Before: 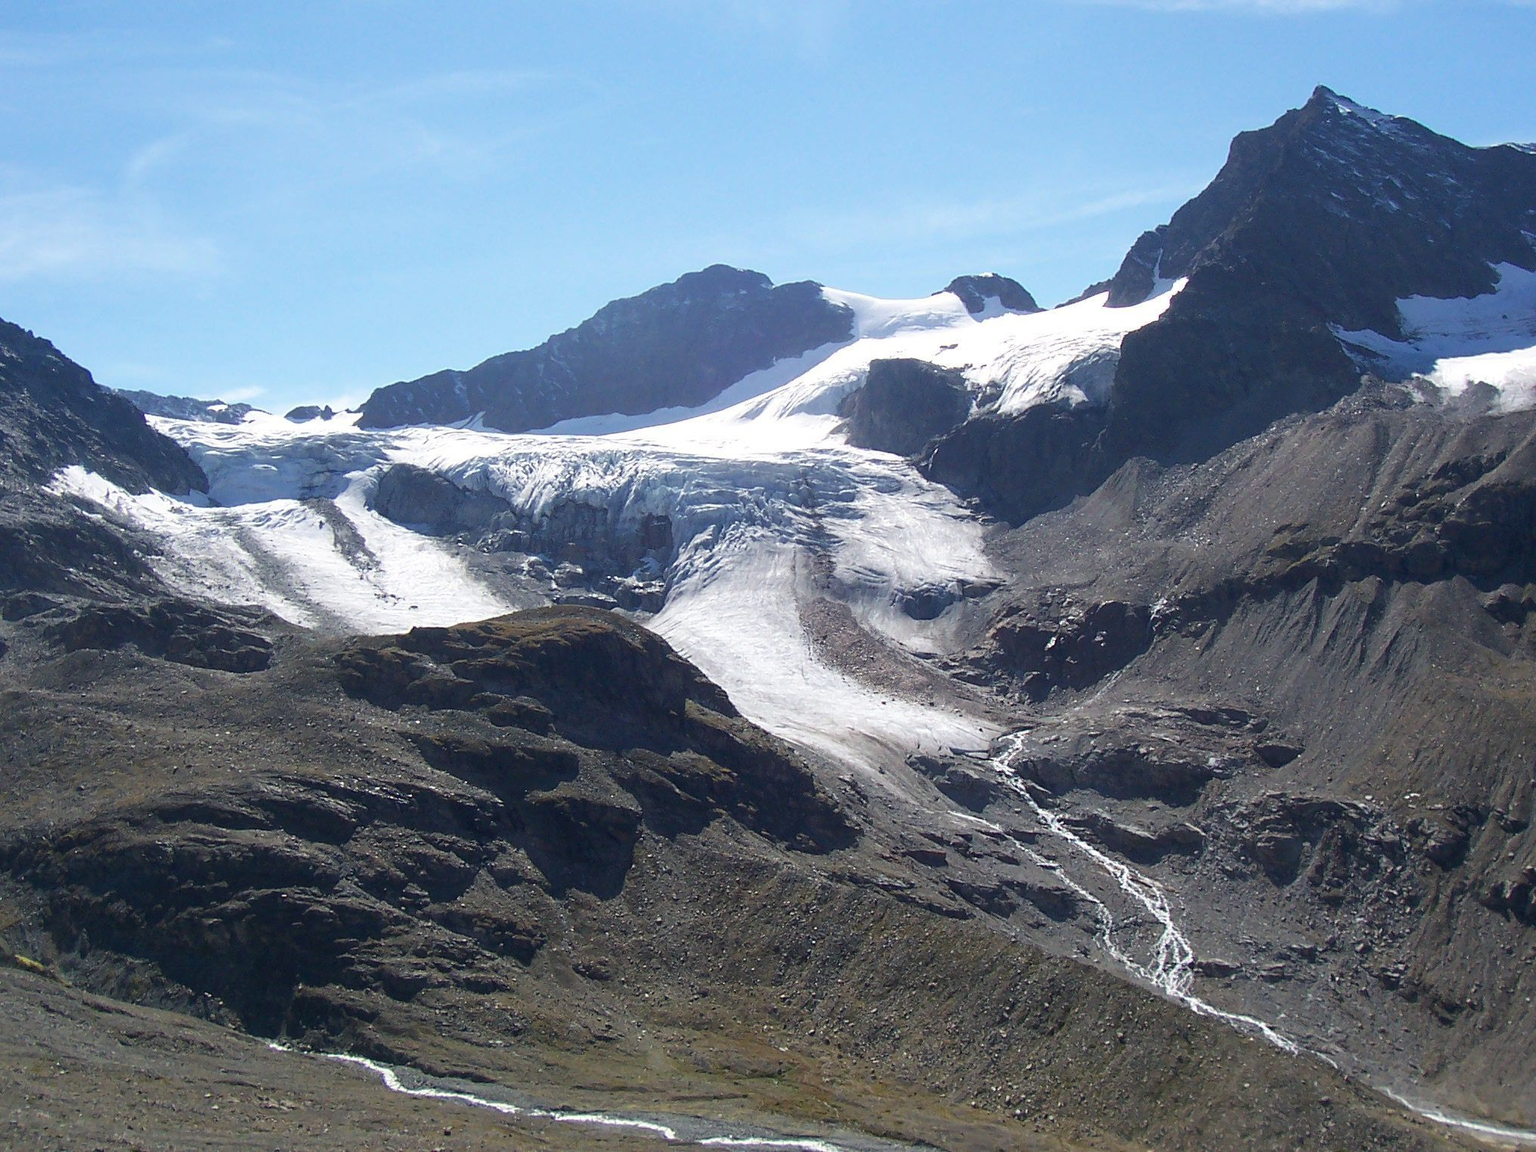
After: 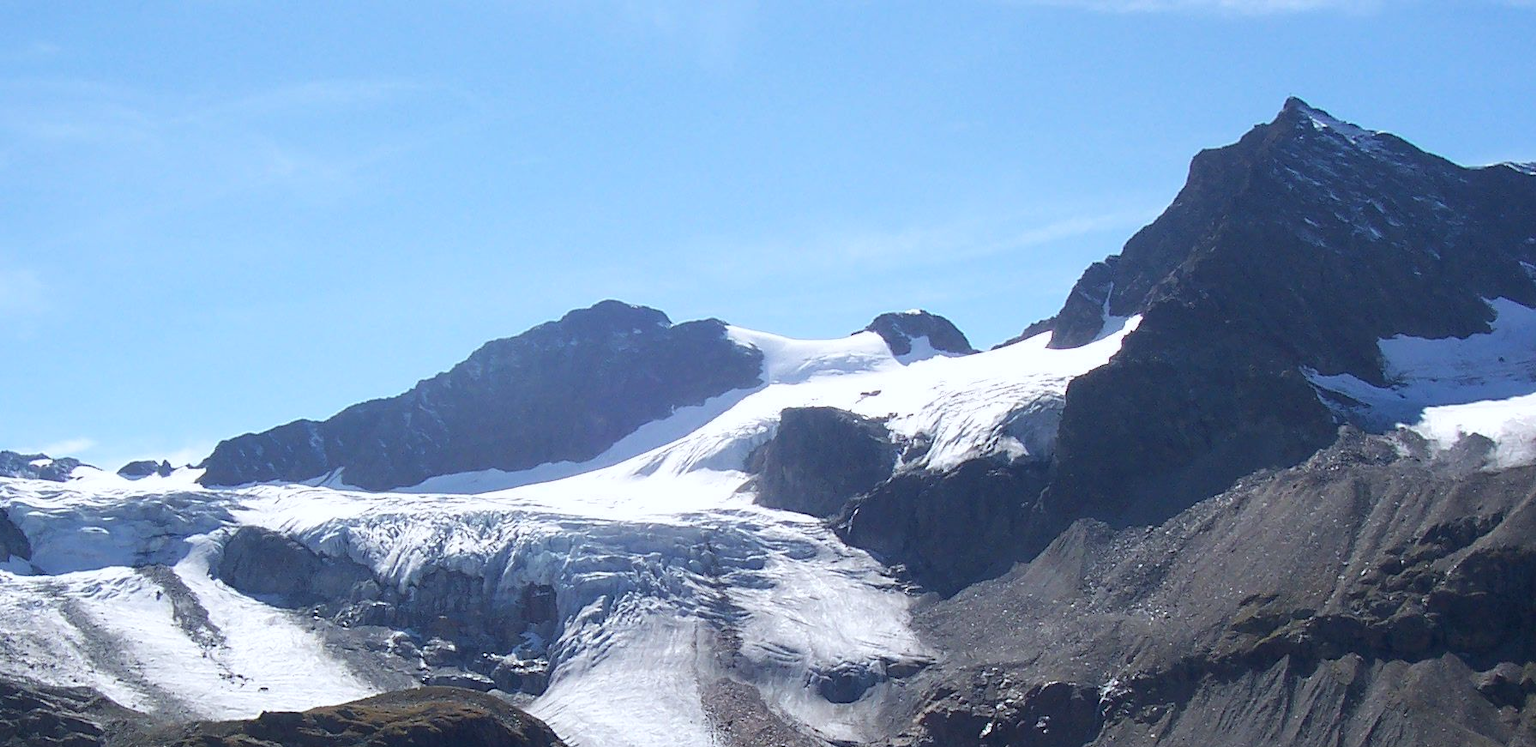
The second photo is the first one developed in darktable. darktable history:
crop and rotate: left 11.812%, bottom 42.776%
white balance: red 0.976, blue 1.04
